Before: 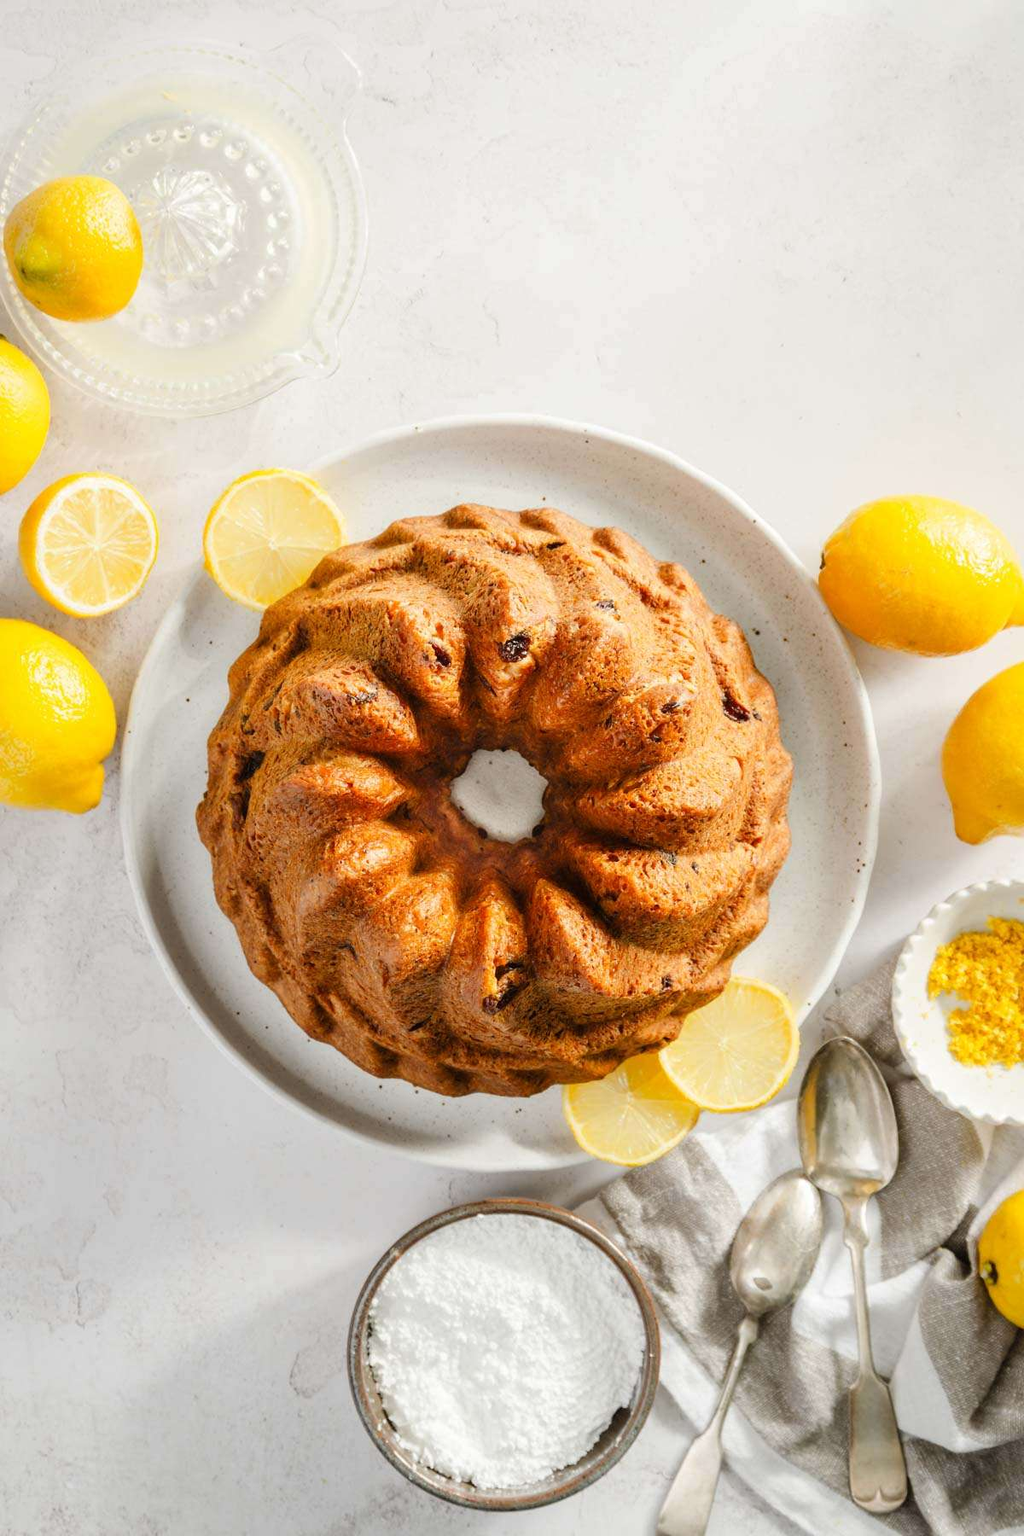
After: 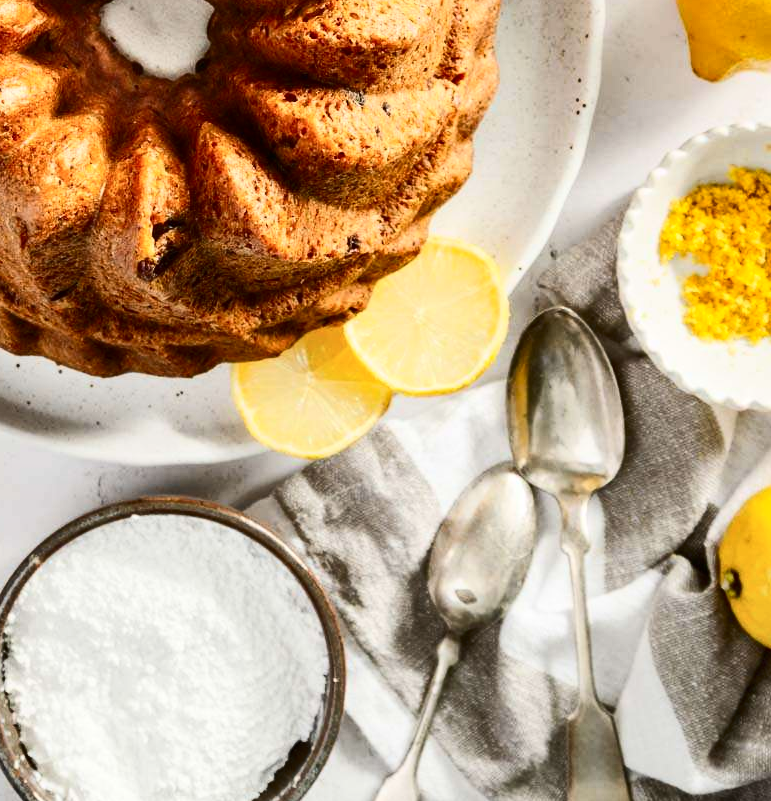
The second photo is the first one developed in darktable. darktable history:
crop and rotate: left 35.716%, top 50.496%, bottom 4.979%
contrast brightness saturation: contrast 0.294
shadows and highlights: shadows 32.59, highlights -45.71, compress 49.74%, soften with gaussian
